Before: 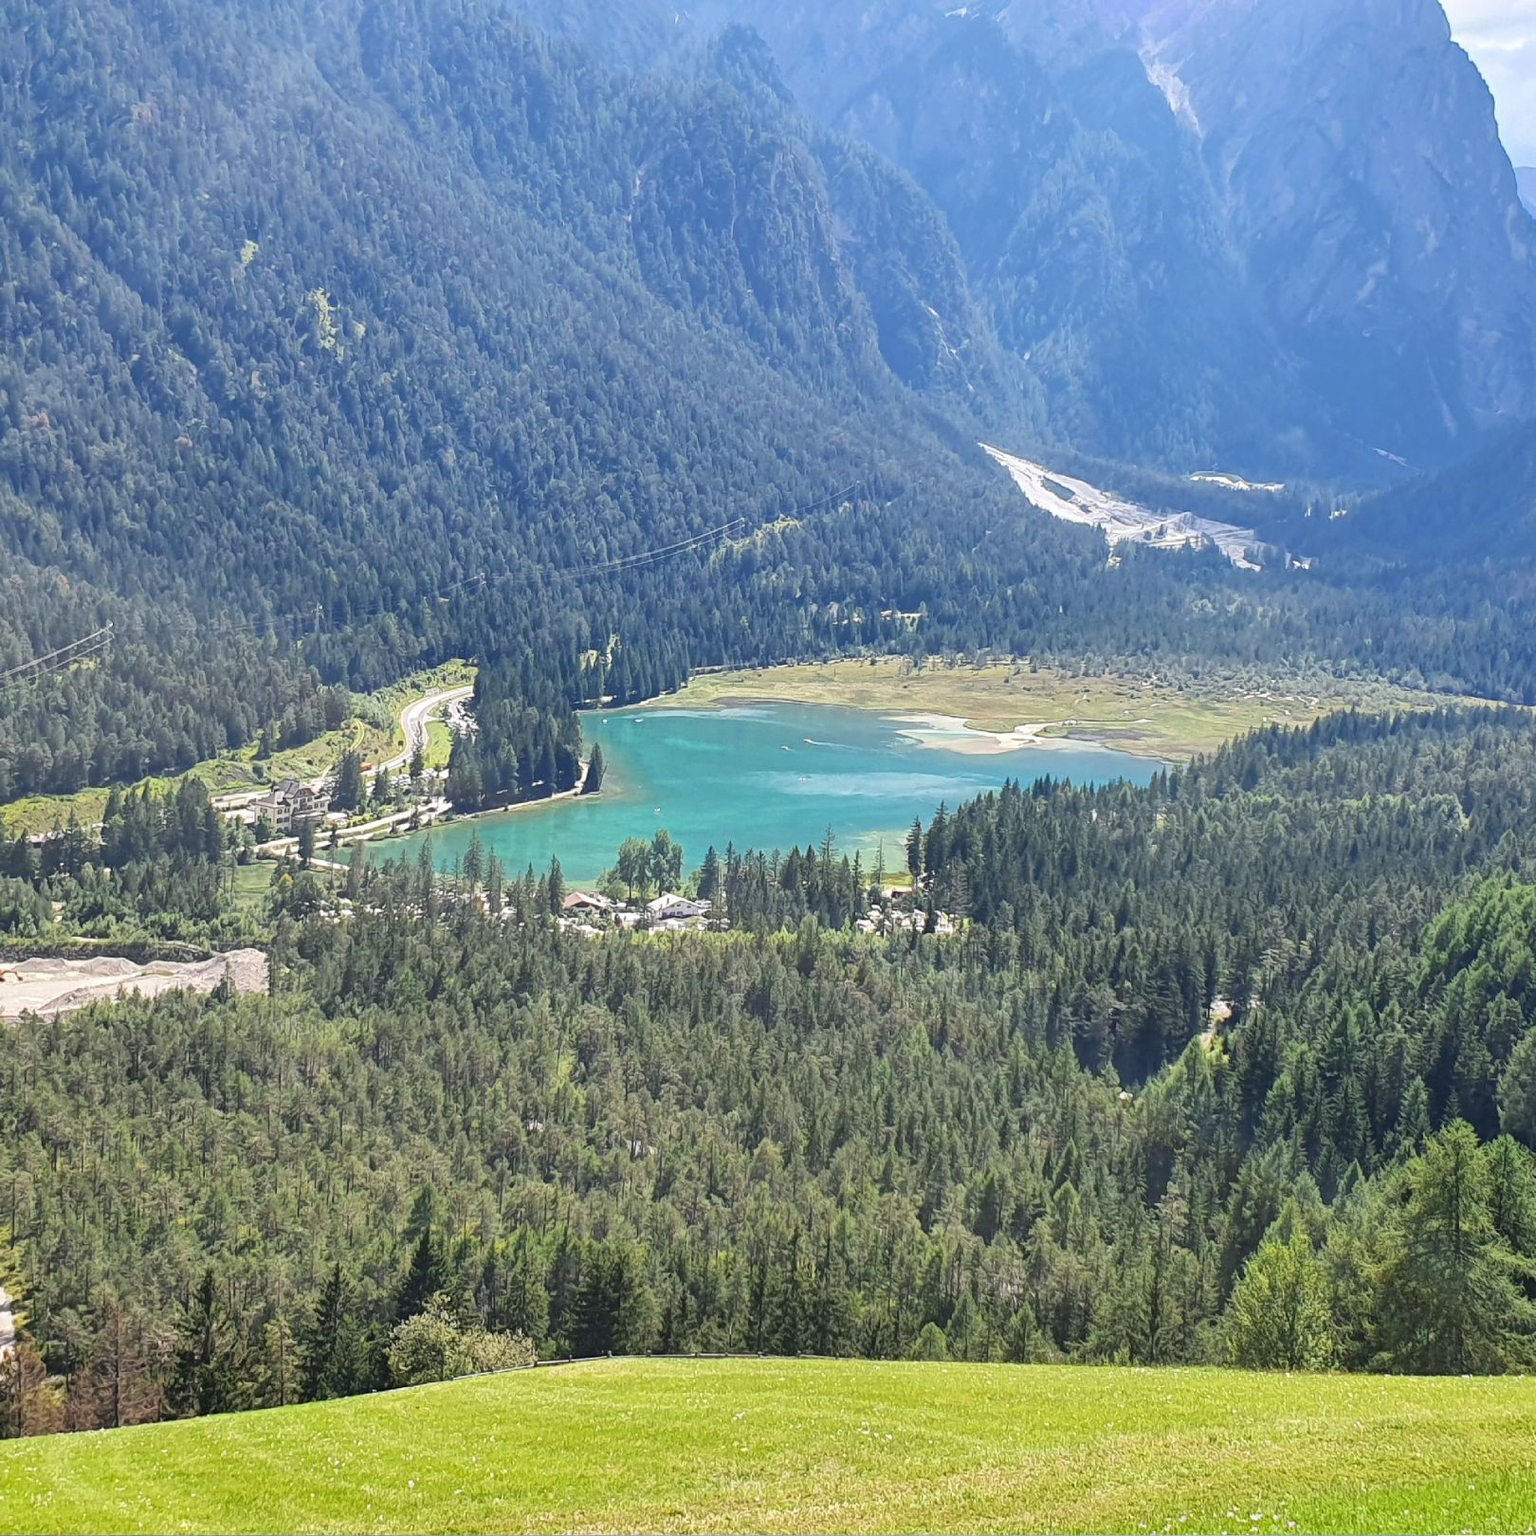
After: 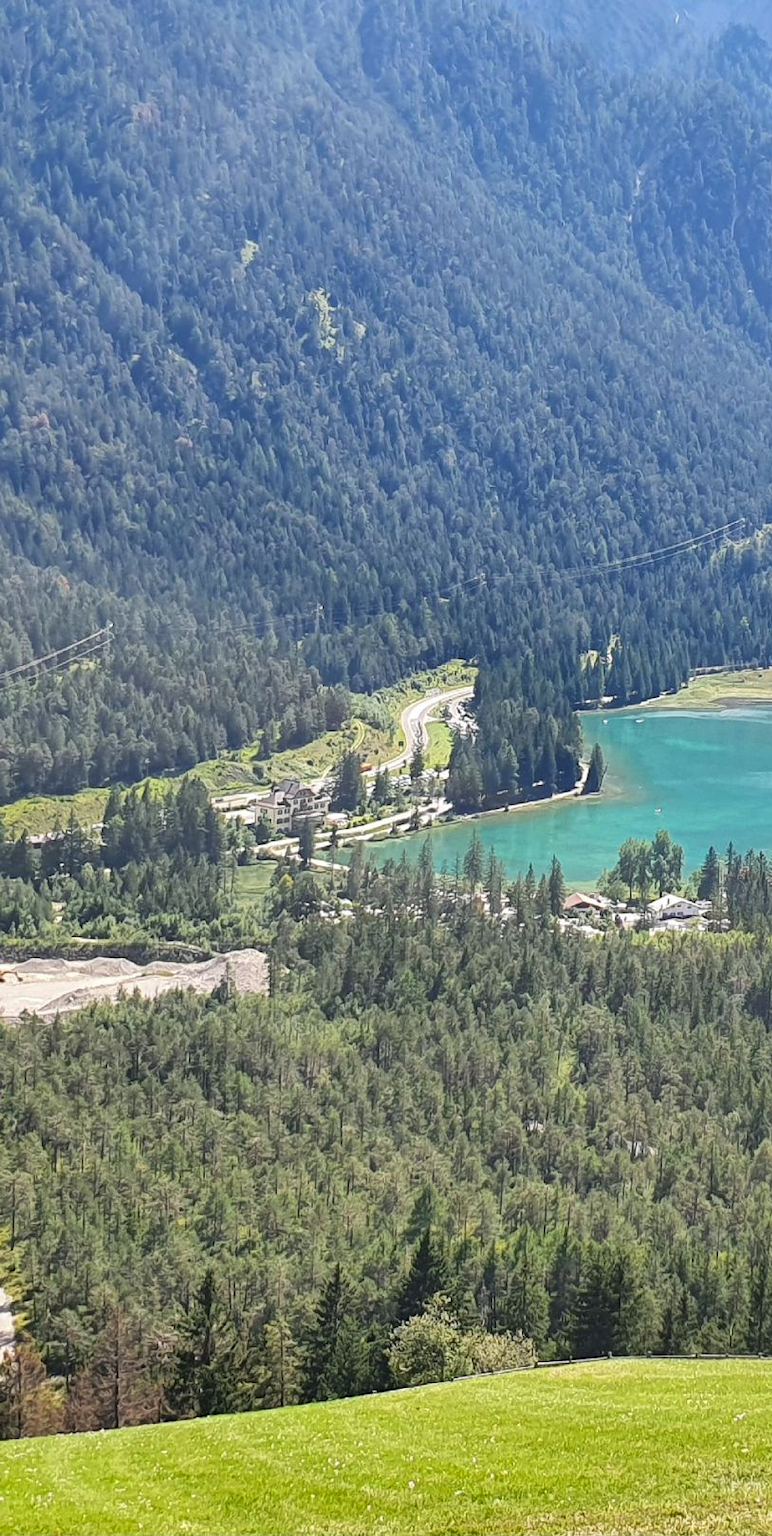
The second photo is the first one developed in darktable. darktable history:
crop and rotate: left 0.056%, top 0%, right 49.693%
shadows and highlights: highlights color adjustment 42.56%, soften with gaussian
